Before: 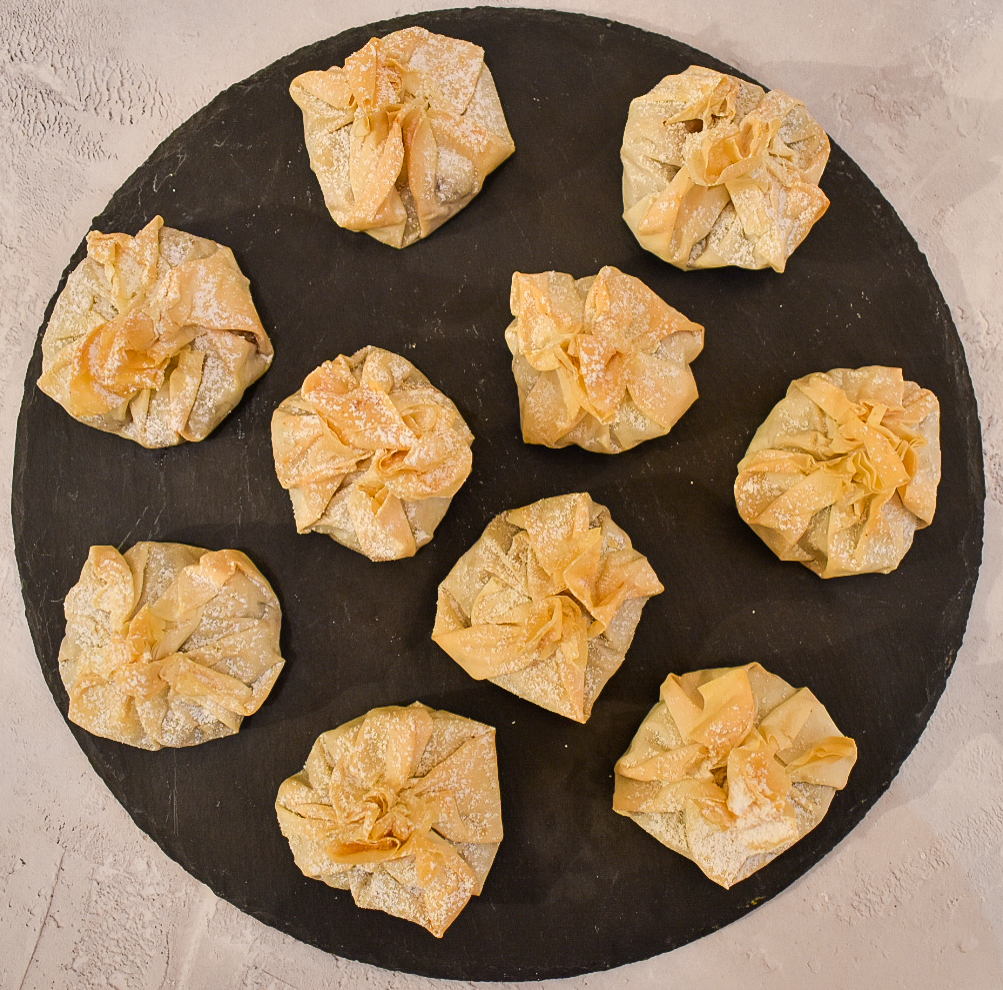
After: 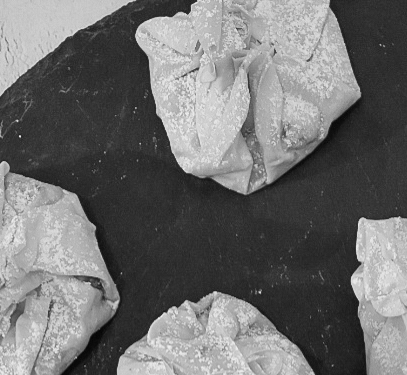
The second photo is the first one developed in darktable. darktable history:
monochrome: a 32, b 64, size 2.3
crop: left 15.452%, top 5.459%, right 43.956%, bottom 56.62%
